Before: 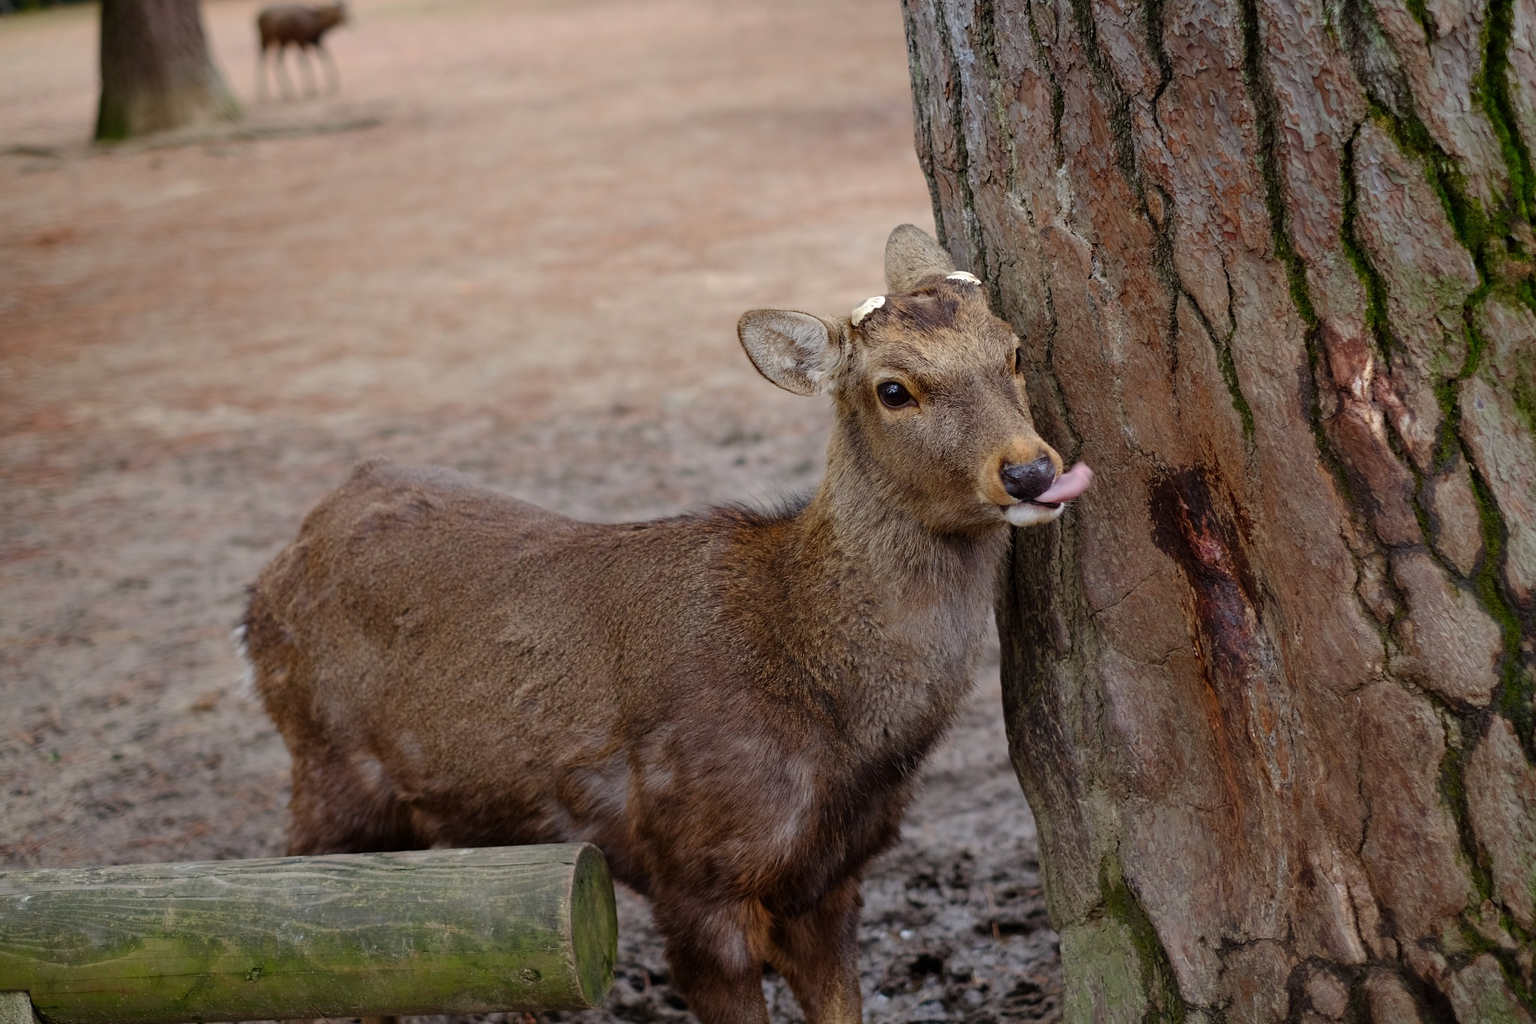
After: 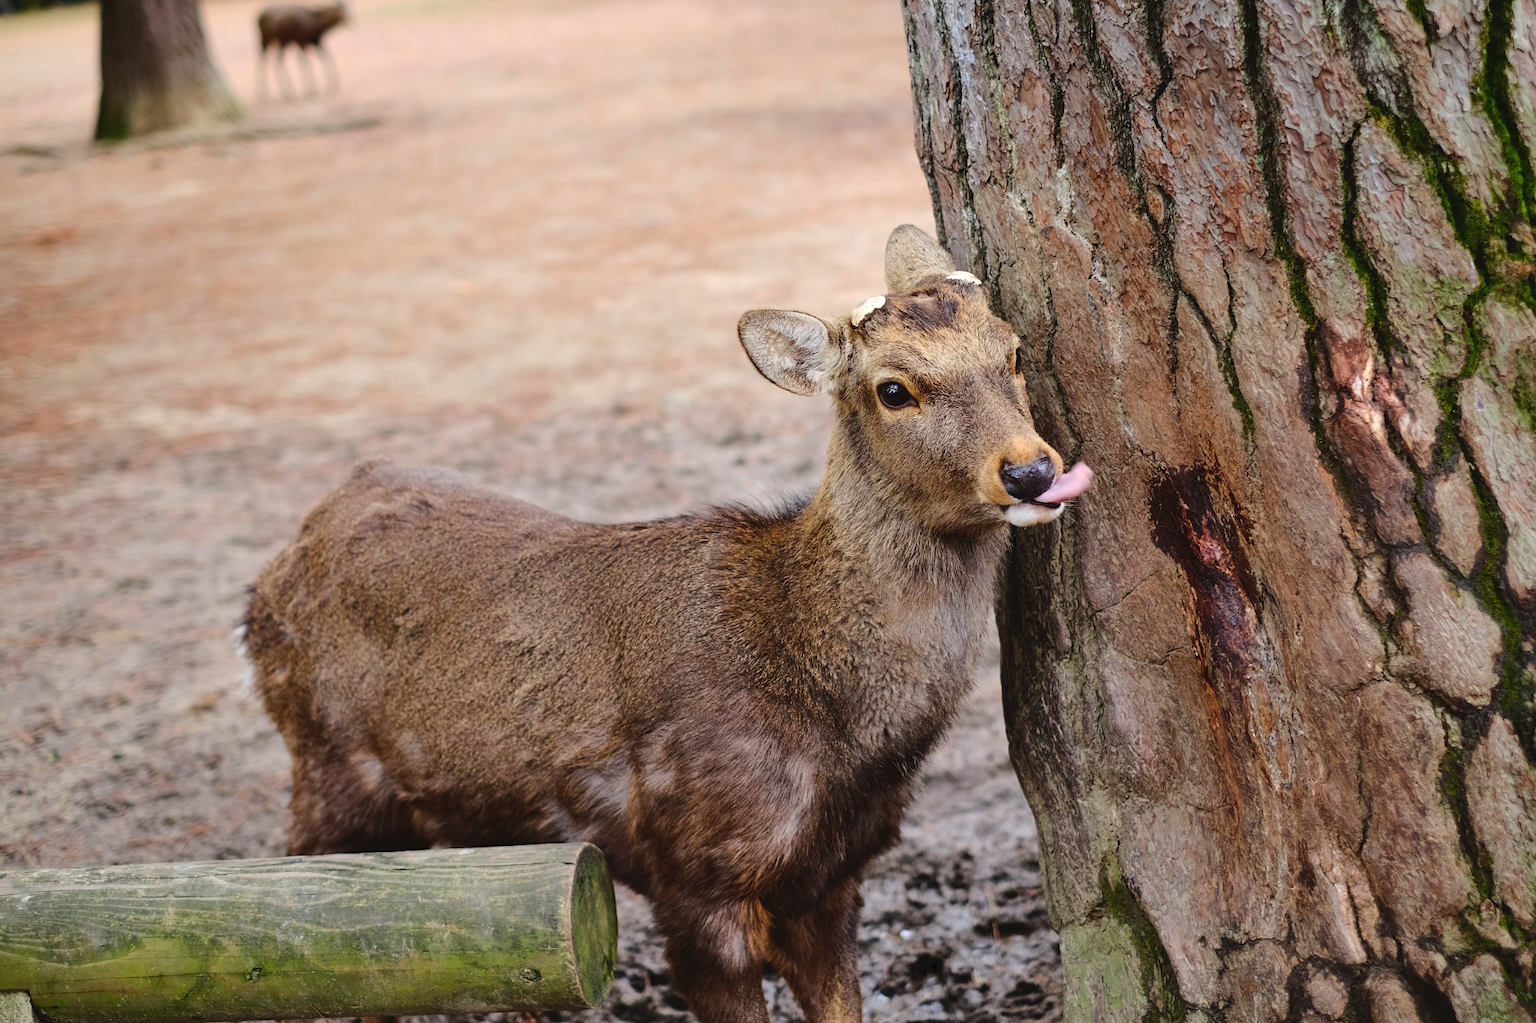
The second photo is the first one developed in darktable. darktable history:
tone curve: curves: ch0 [(0, 0) (0.003, 0.051) (0.011, 0.054) (0.025, 0.056) (0.044, 0.07) (0.069, 0.092) (0.1, 0.119) (0.136, 0.149) (0.177, 0.189) (0.224, 0.231) (0.277, 0.278) (0.335, 0.329) (0.399, 0.386) (0.468, 0.454) (0.543, 0.524) (0.623, 0.603) (0.709, 0.687) (0.801, 0.776) (0.898, 0.878) (1, 1)], color space Lab, independent channels
shadows and highlights: shadows 37.4, highlights -27.37, soften with gaussian
base curve: curves: ch0 [(0, 0) (0.028, 0.03) (0.121, 0.232) (0.46, 0.748) (0.859, 0.968) (1, 1)]
